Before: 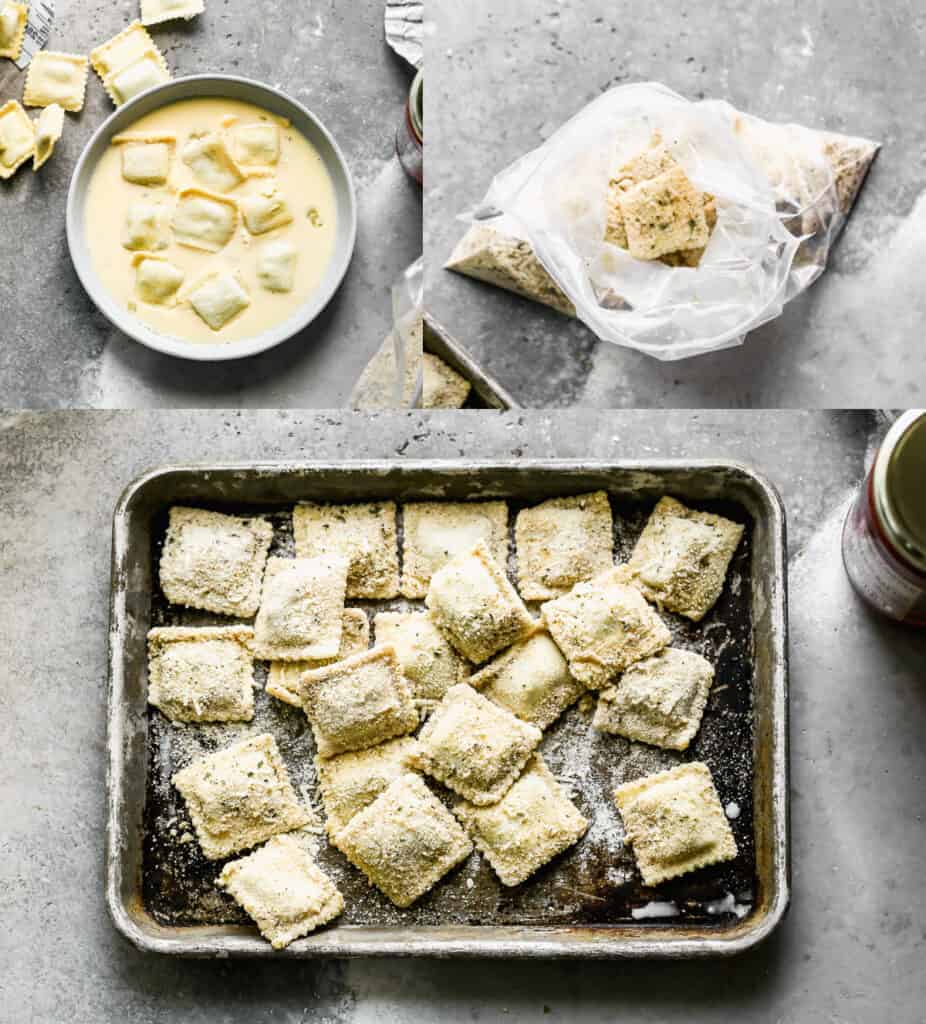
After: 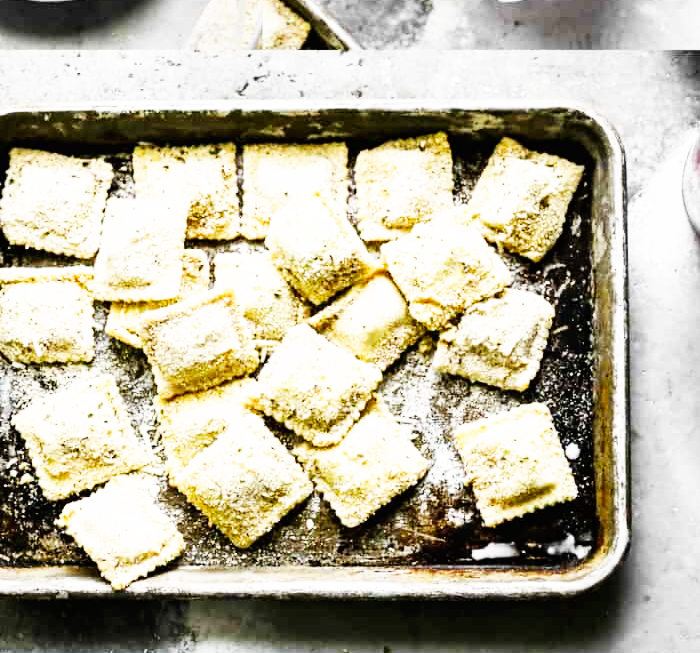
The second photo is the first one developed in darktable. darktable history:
base curve: curves: ch0 [(0, 0) (0.007, 0.004) (0.027, 0.03) (0.046, 0.07) (0.207, 0.54) (0.442, 0.872) (0.673, 0.972) (1, 1)], preserve colors none
crop and rotate: left 17.299%, top 35.115%, right 7.015%, bottom 1.024%
